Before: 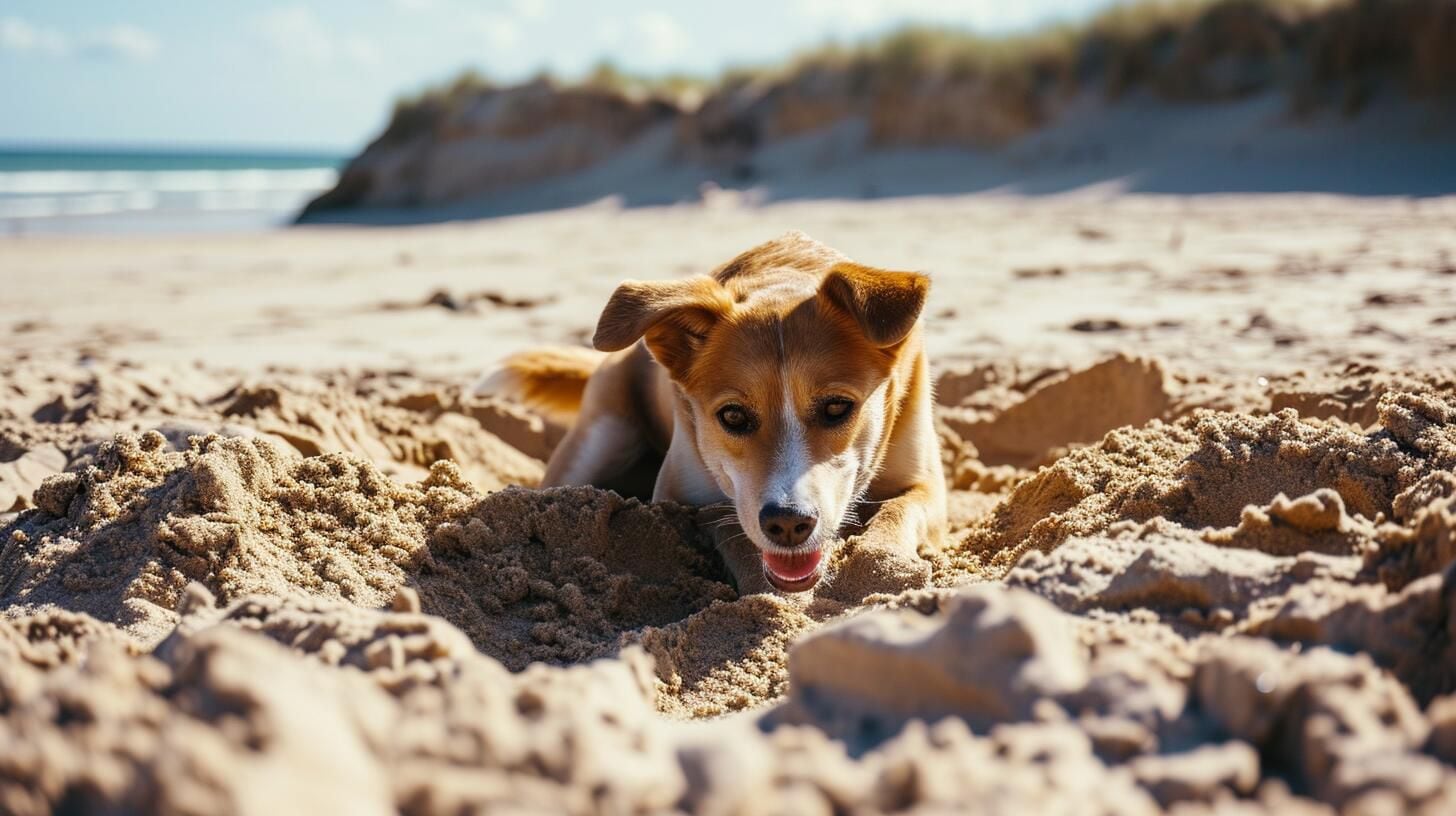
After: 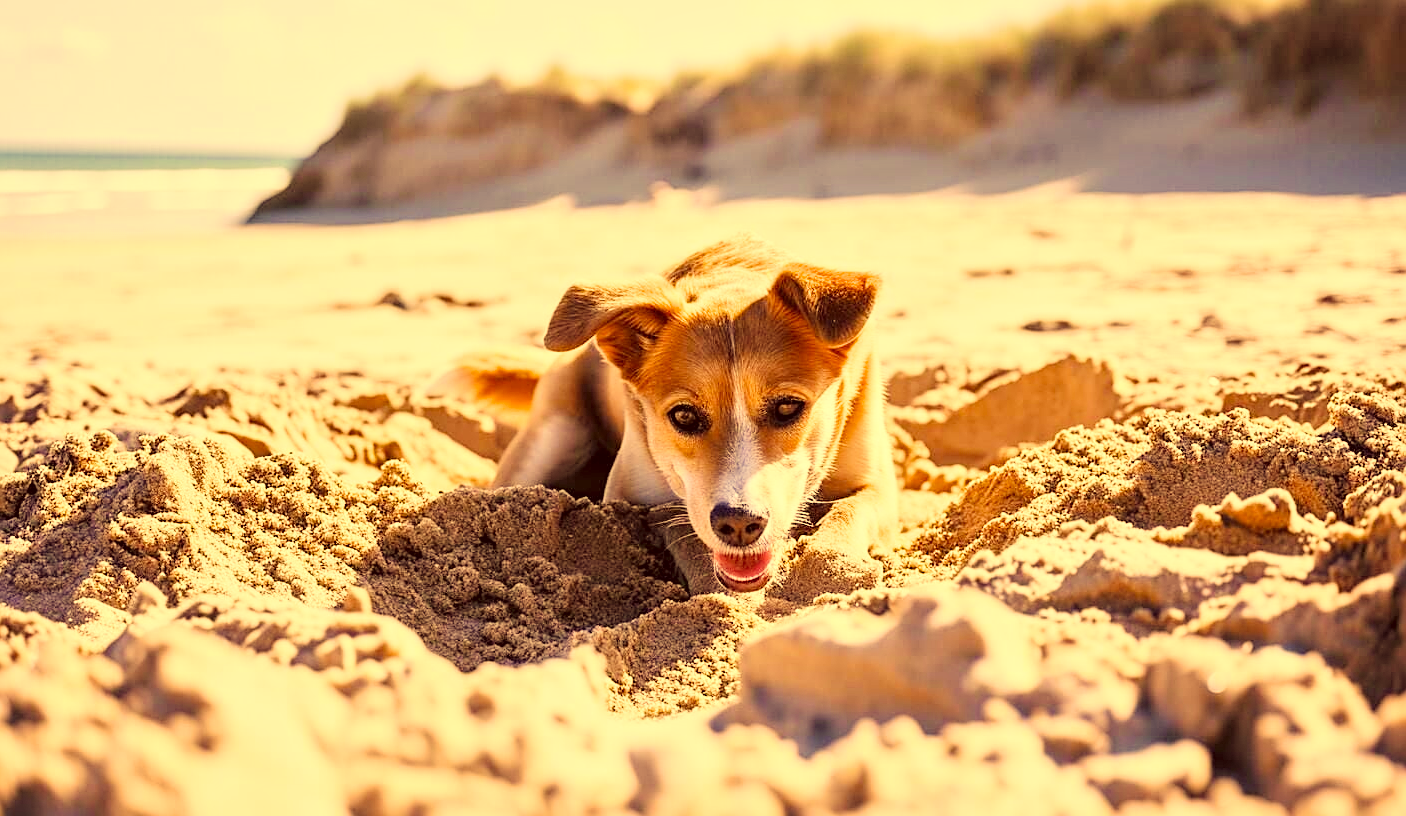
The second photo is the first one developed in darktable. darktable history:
exposure: black level correction 0, exposure 1.739 EV, compensate highlight preservation false
velvia: on, module defaults
local contrast: mode bilateral grid, contrast 30, coarseness 25, midtone range 0.2
crop and rotate: left 3.417%
sharpen: on, module defaults
color correction: highlights a* 9.94, highlights b* 38.3, shadows a* 14.82, shadows b* 3.43
filmic rgb: black relative exposure -7.65 EV, white relative exposure 4.56 EV, hardness 3.61
contrast brightness saturation: saturation -0.07
